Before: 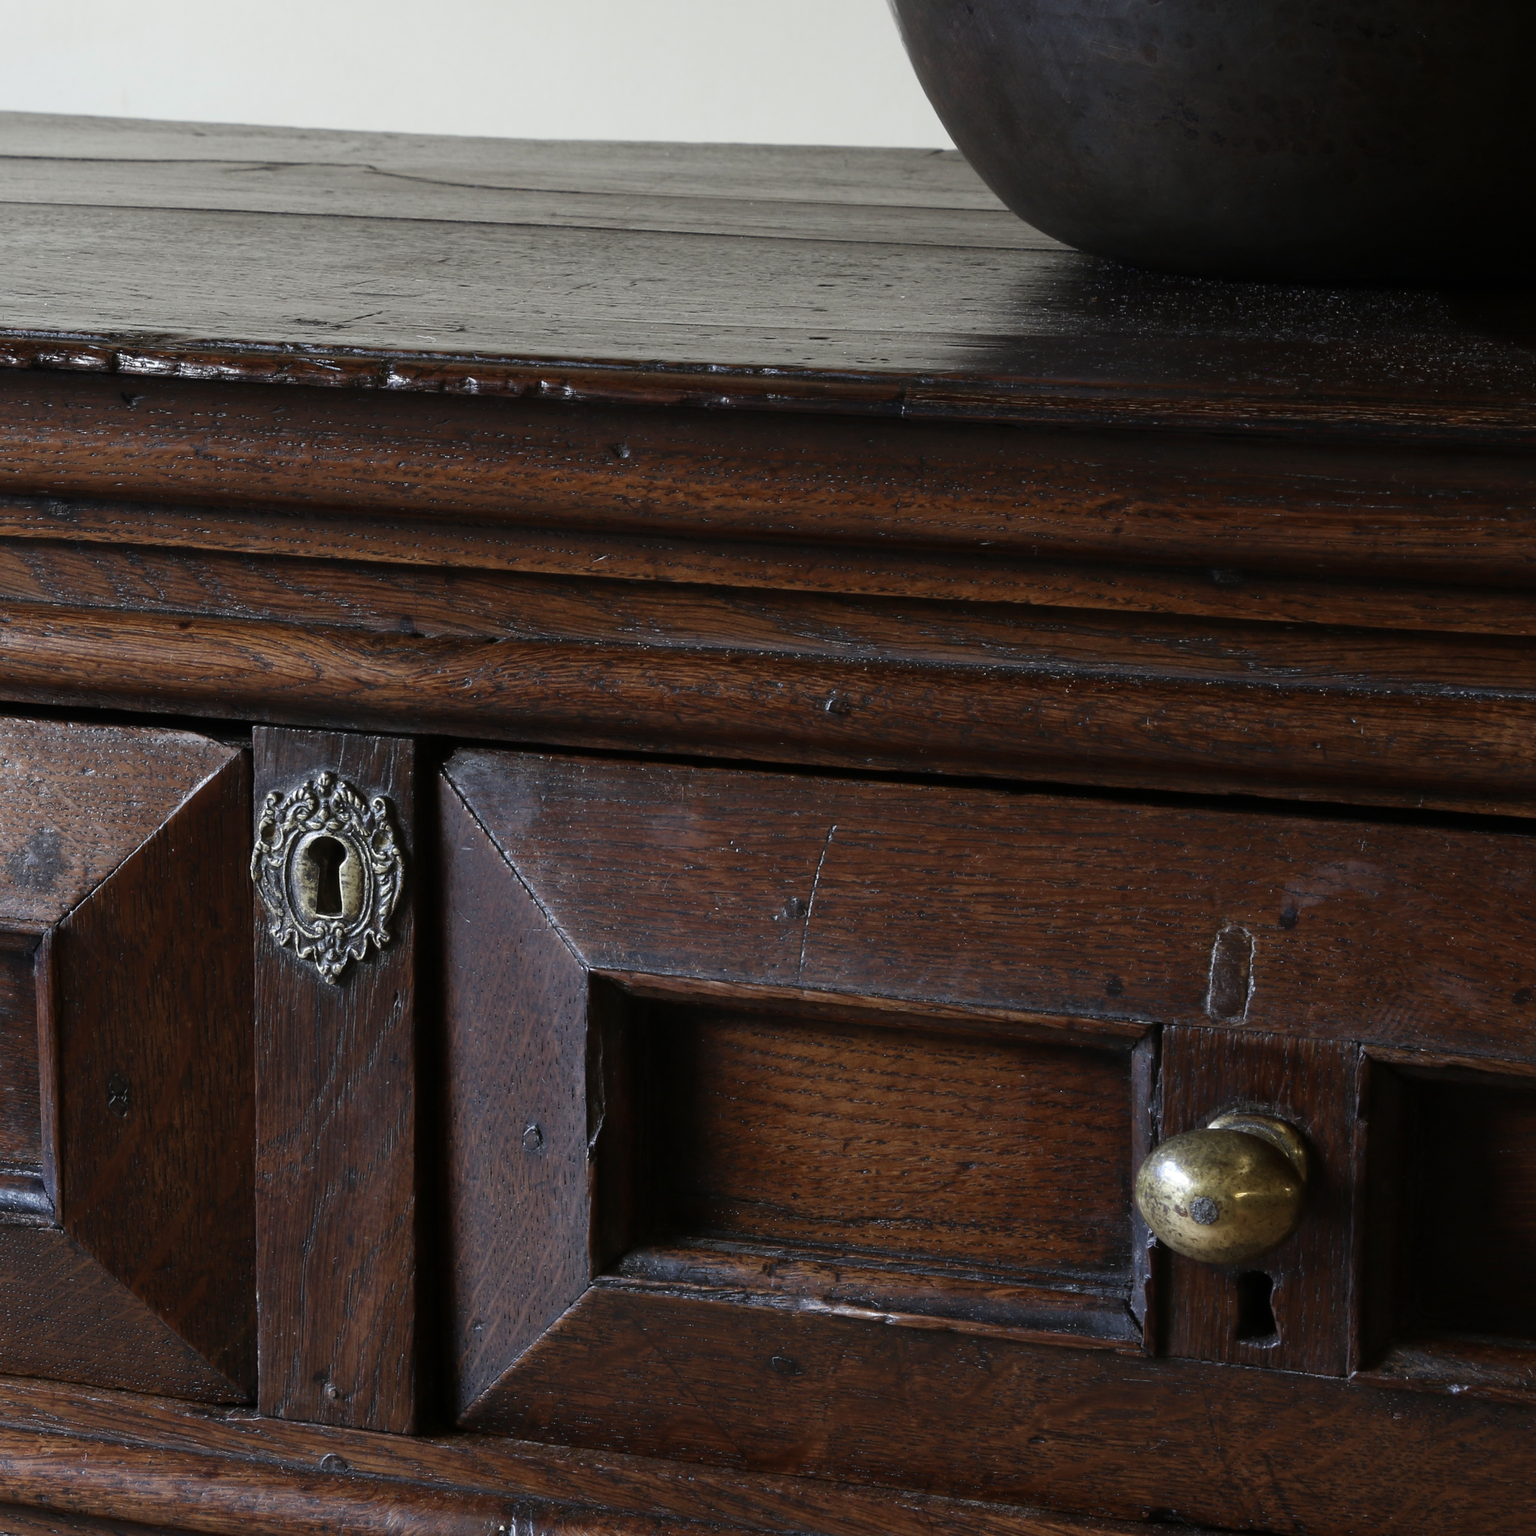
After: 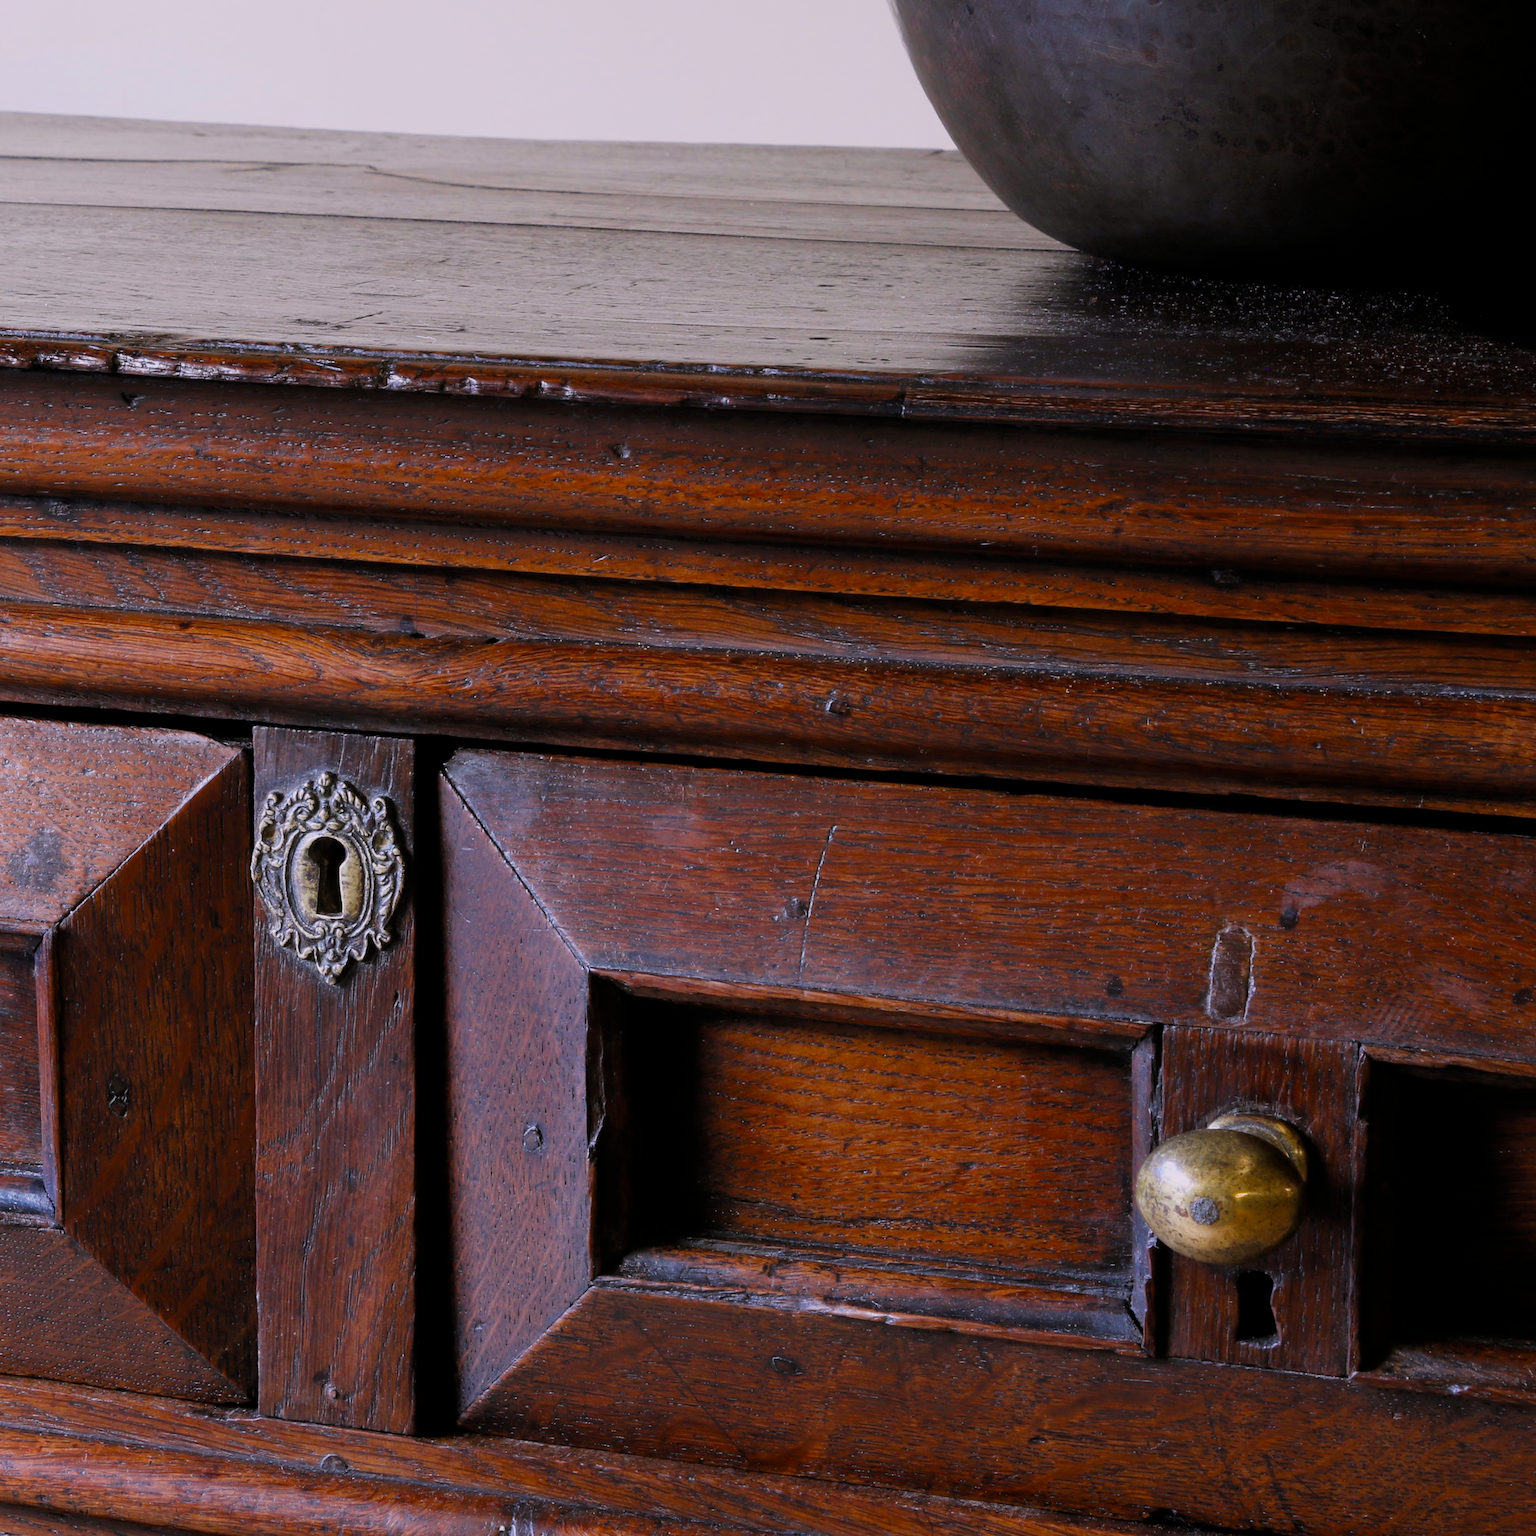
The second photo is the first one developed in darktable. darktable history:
tone equalizer: on, module defaults
white balance: red 1.05, blue 1.072
exposure: exposure 0.636 EV, compensate highlight preservation false
filmic rgb: black relative exposure -8.79 EV, white relative exposure 4.98 EV, threshold 6 EV, target black luminance 0%, hardness 3.77, latitude 66.34%, contrast 0.822, highlights saturation mix 10%, shadows ↔ highlights balance 20%, add noise in highlights 0.1, color science v4 (2020), iterations of high-quality reconstruction 0, type of noise poissonian, enable highlight reconstruction true
